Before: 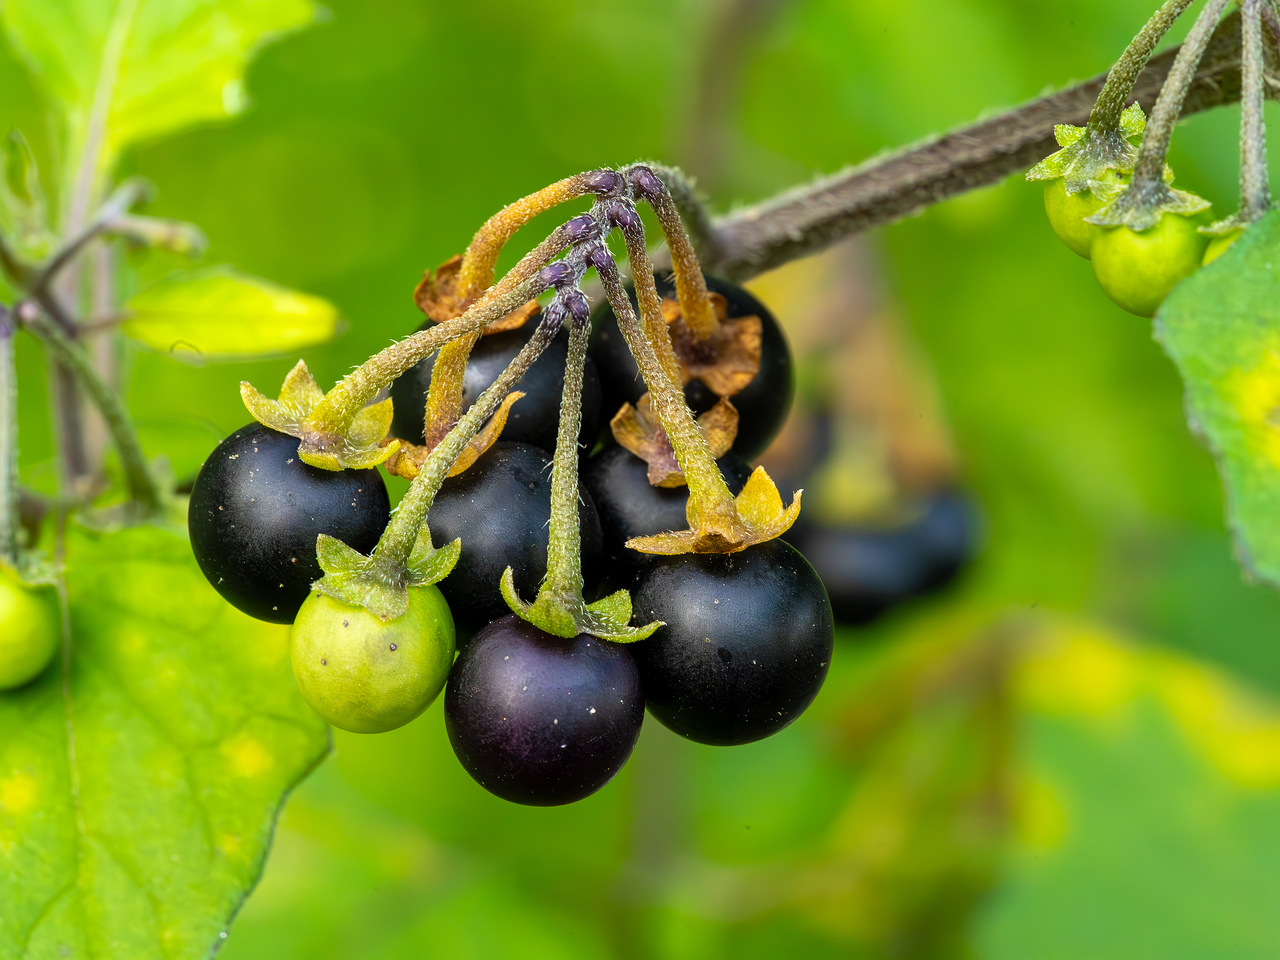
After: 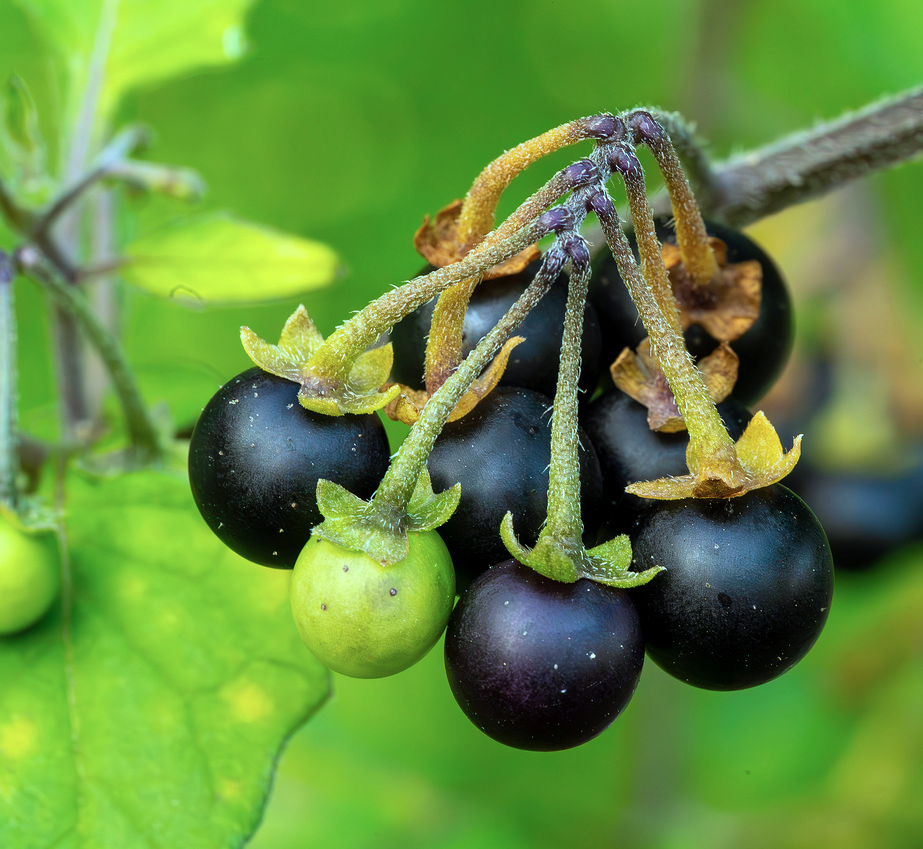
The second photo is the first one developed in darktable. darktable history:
color correction: highlights a* -11.61, highlights b* -15.84
crop: top 5.786%, right 27.888%, bottom 5.686%
